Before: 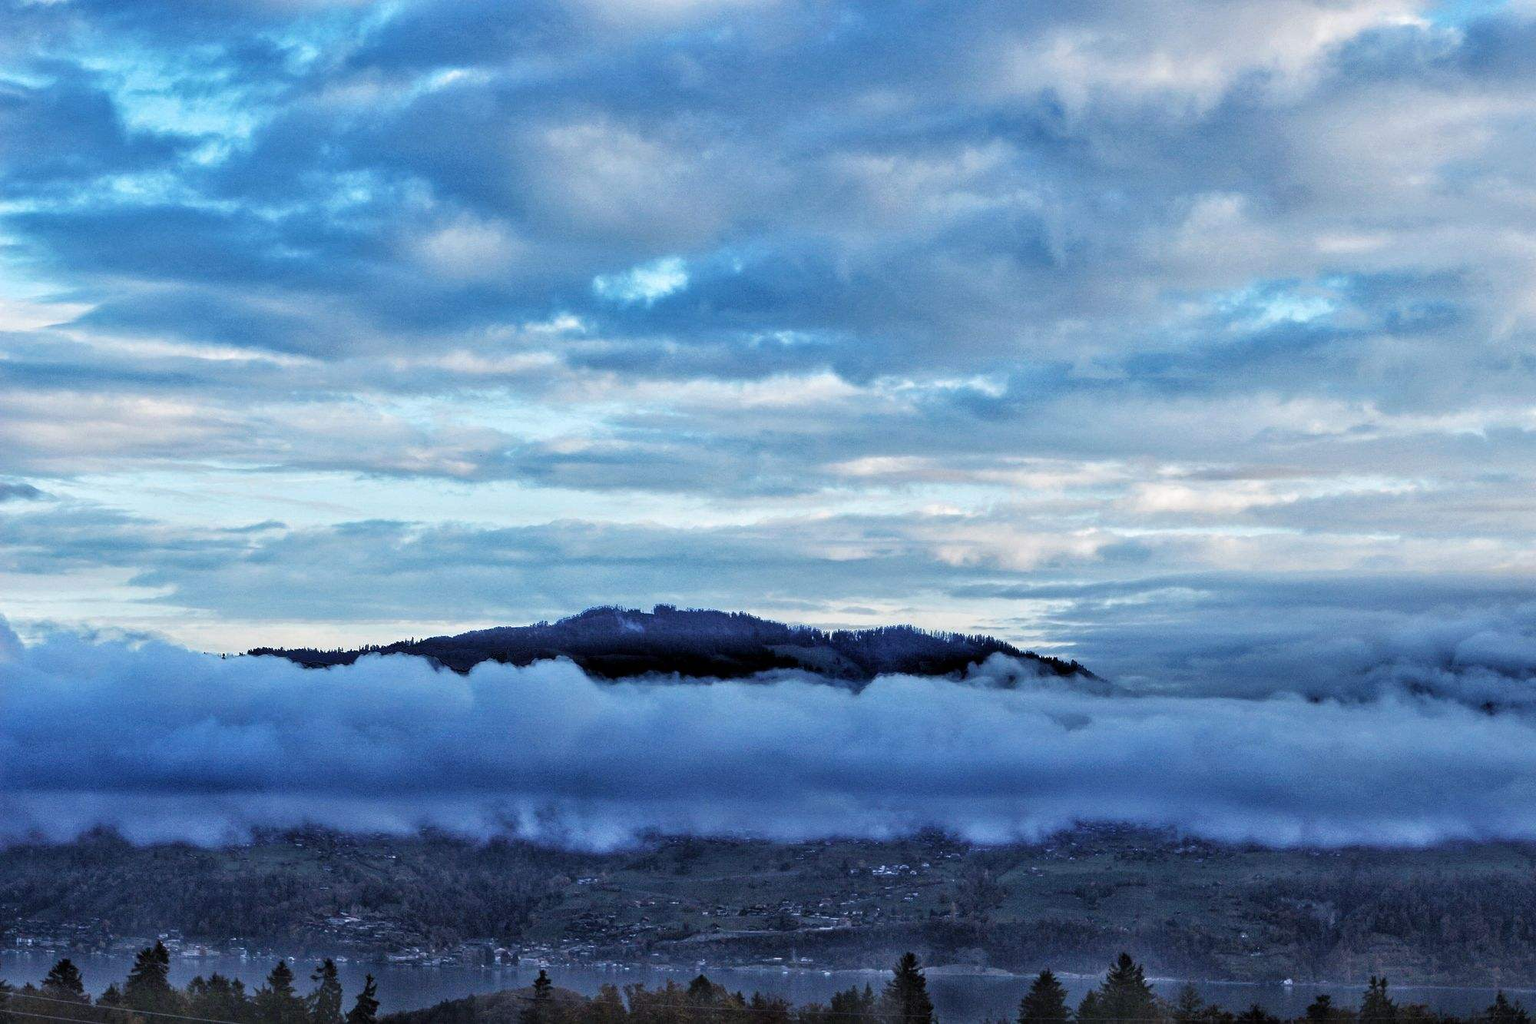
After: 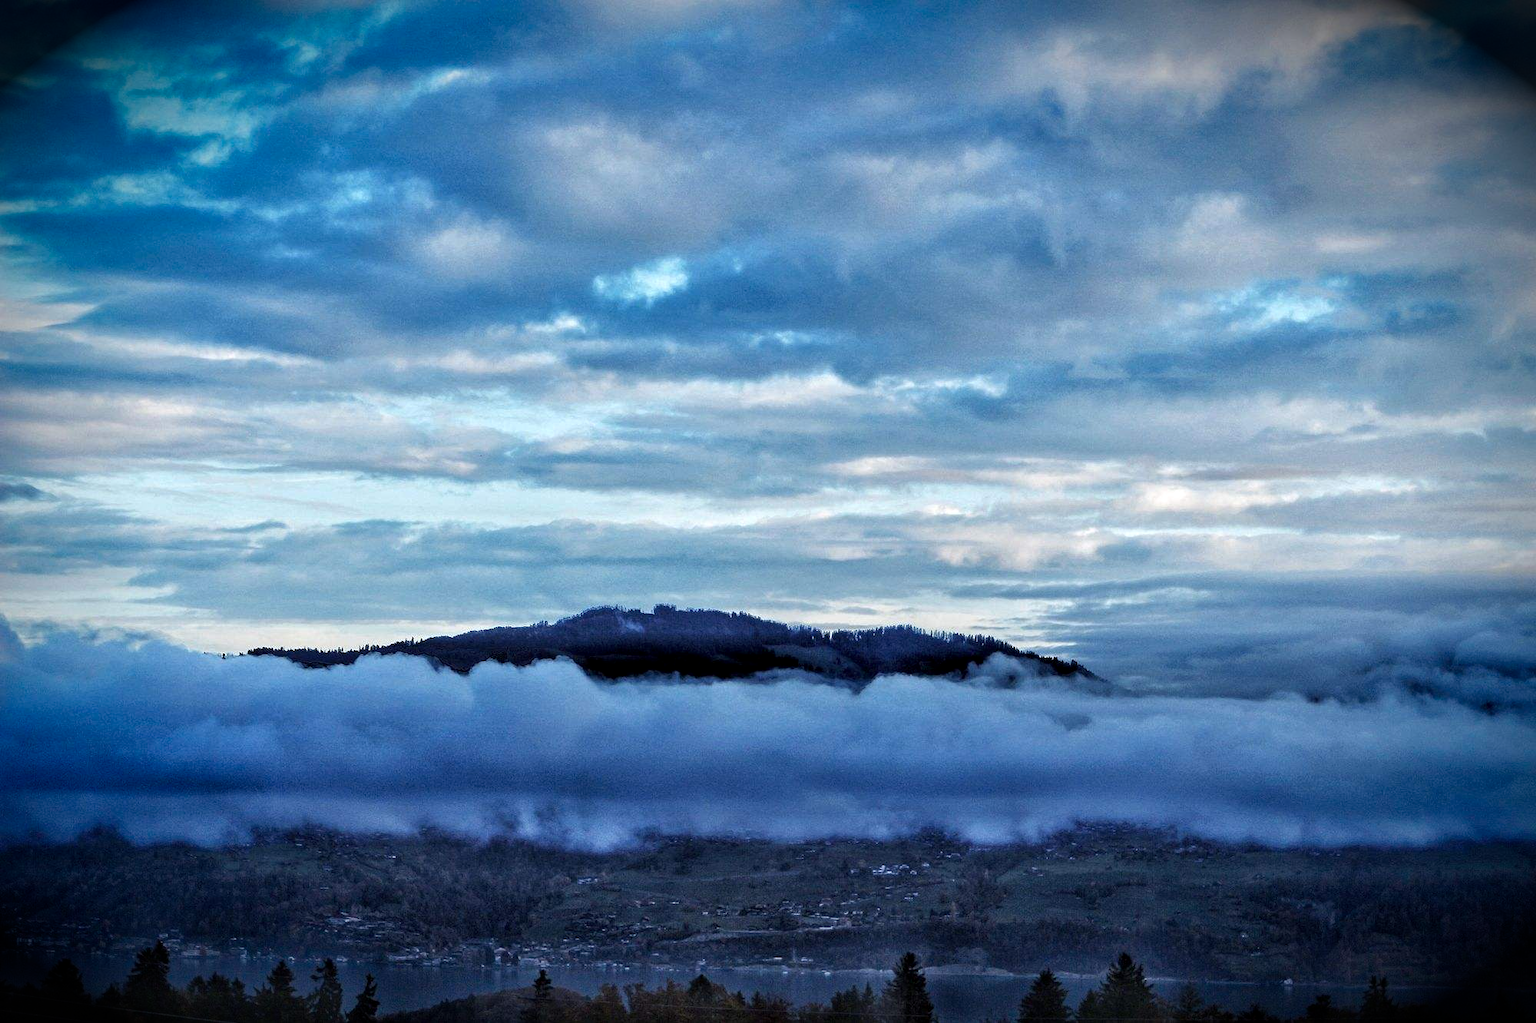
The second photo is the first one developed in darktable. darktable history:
tone equalizer: edges refinement/feathering 500, mask exposure compensation -1.25 EV, preserve details no
local contrast: highlights 104%, shadows 100%, detail 119%, midtone range 0.2
contrast brightness saturation: contrast 0.033, brightness -0.04
vignetting: brightness -0.986, saturation 0.497, automatic ratio true
